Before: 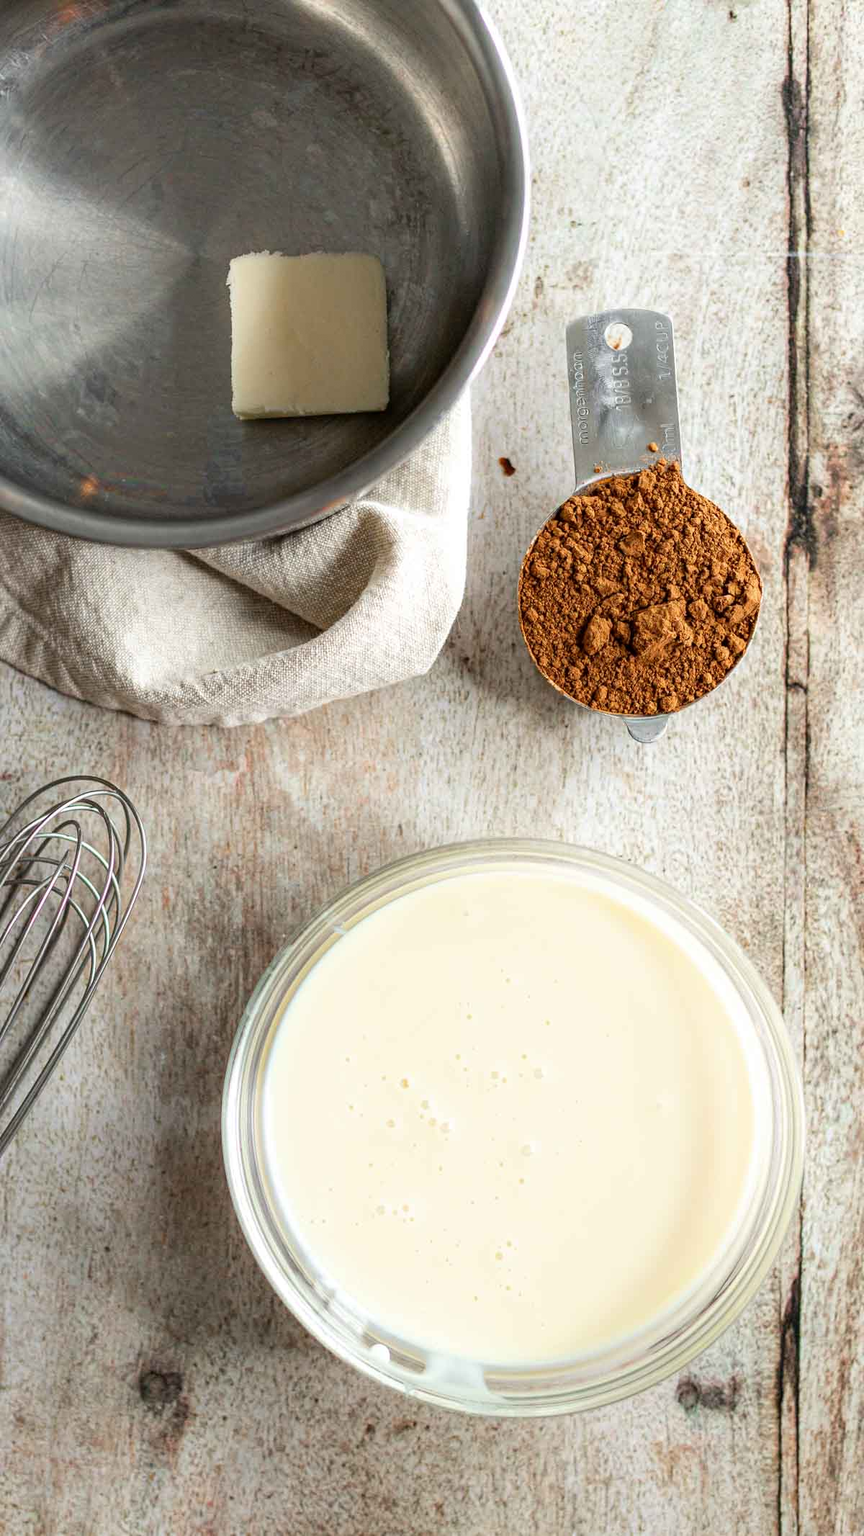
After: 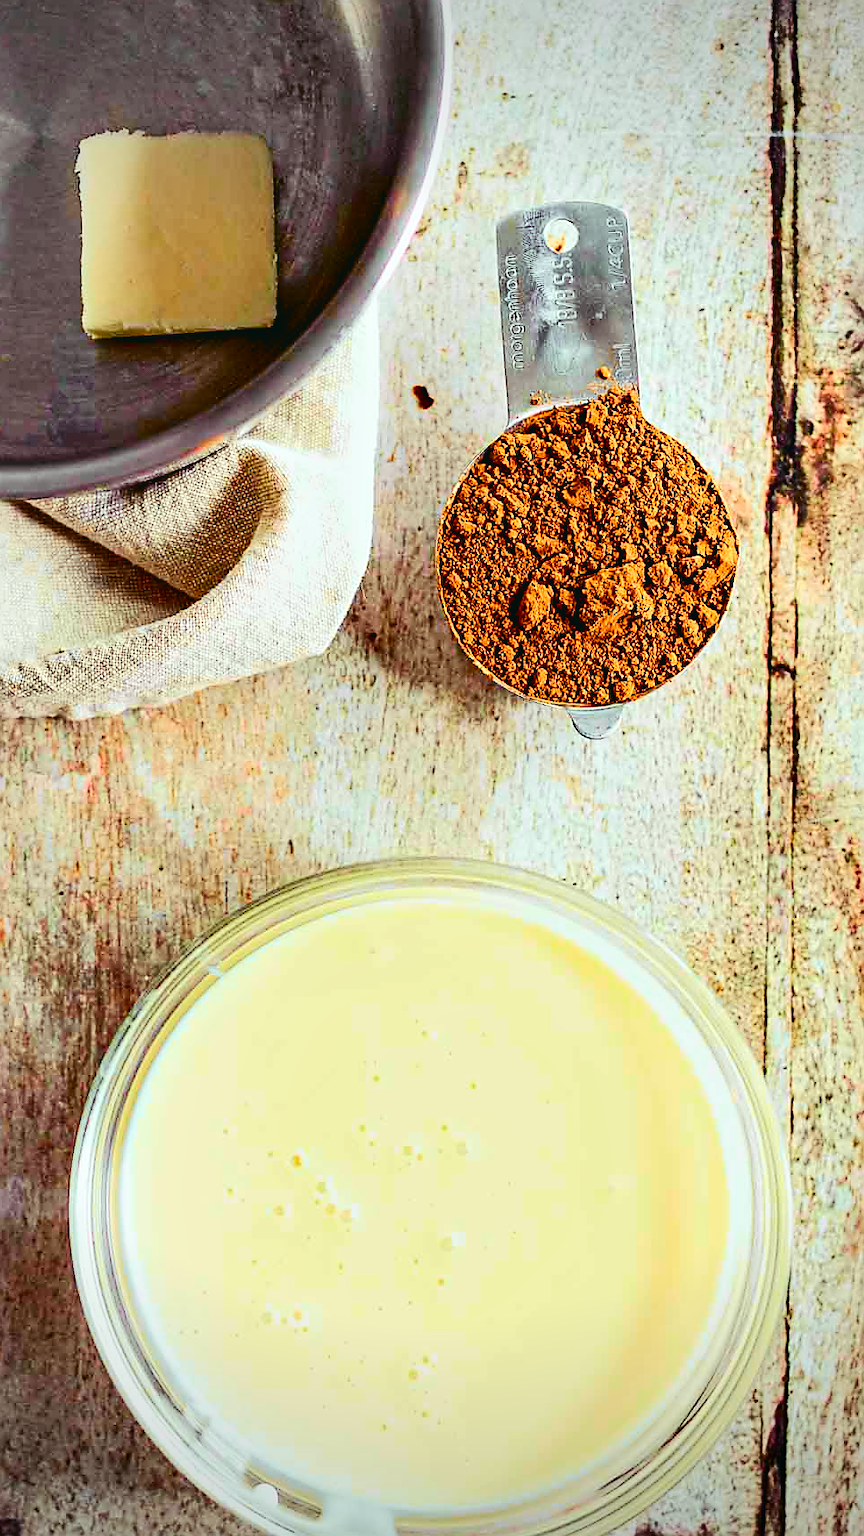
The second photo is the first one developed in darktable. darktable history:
color balance rgb: shadows lift › chroma 6.327%, shadows lift › hue 305.67°, shadows fall-off 102.901%, perceptual saturation grading › global saturation 27.201%, perceptual saturation grading › highlights -28.655%, perceptual saturation grading › mid-tones 15.19%, perceptual saturation grading › shadows 34.229%, mask middle-gray fulcrum 23.157%, global vibrance 24.355%
crop: left 19.226%, top 9.529%, bottom 9.693%
tone curve: curves: ch0 [(0, 0.036) (0.037, 0.042) (0.184, 0.146) (0.438, 0.521) (0.54, 0.668) (0.698, 0.835) (0.856, 0.92) (1, 0.98)]; ch1 [(0, 0) (0.393, 0.415) (0.447, 0.448) (0.482, 0.459) (0.509, 0.496) (0.527, 0.525) (0.571, 0.602) (0.619, 0.671) (0.715, 0.729) (1, 1)]; ch2 [(0, 0) (0.369, 0.388) (0.449, 0.454) (0.499, 0.5) (0.521, 0.517) (0.53, 0.544) (0.561, 0.607) (0.674, 0.735) (1, 1)], color space Lab, independent channels, preserve colors none
sharpen: radius 1.377, amount 1.262, threshold 0.841
shadows and highlights: soften with gaussian
vignetting: fall-off start 71.78%
contrast equalizer: y [[0.5, 0.5, 0.544, 0.569, 0.5, 0.5], [0.5 ×6], [0.5 ×6], [0 ×6], [0 ×6]]
